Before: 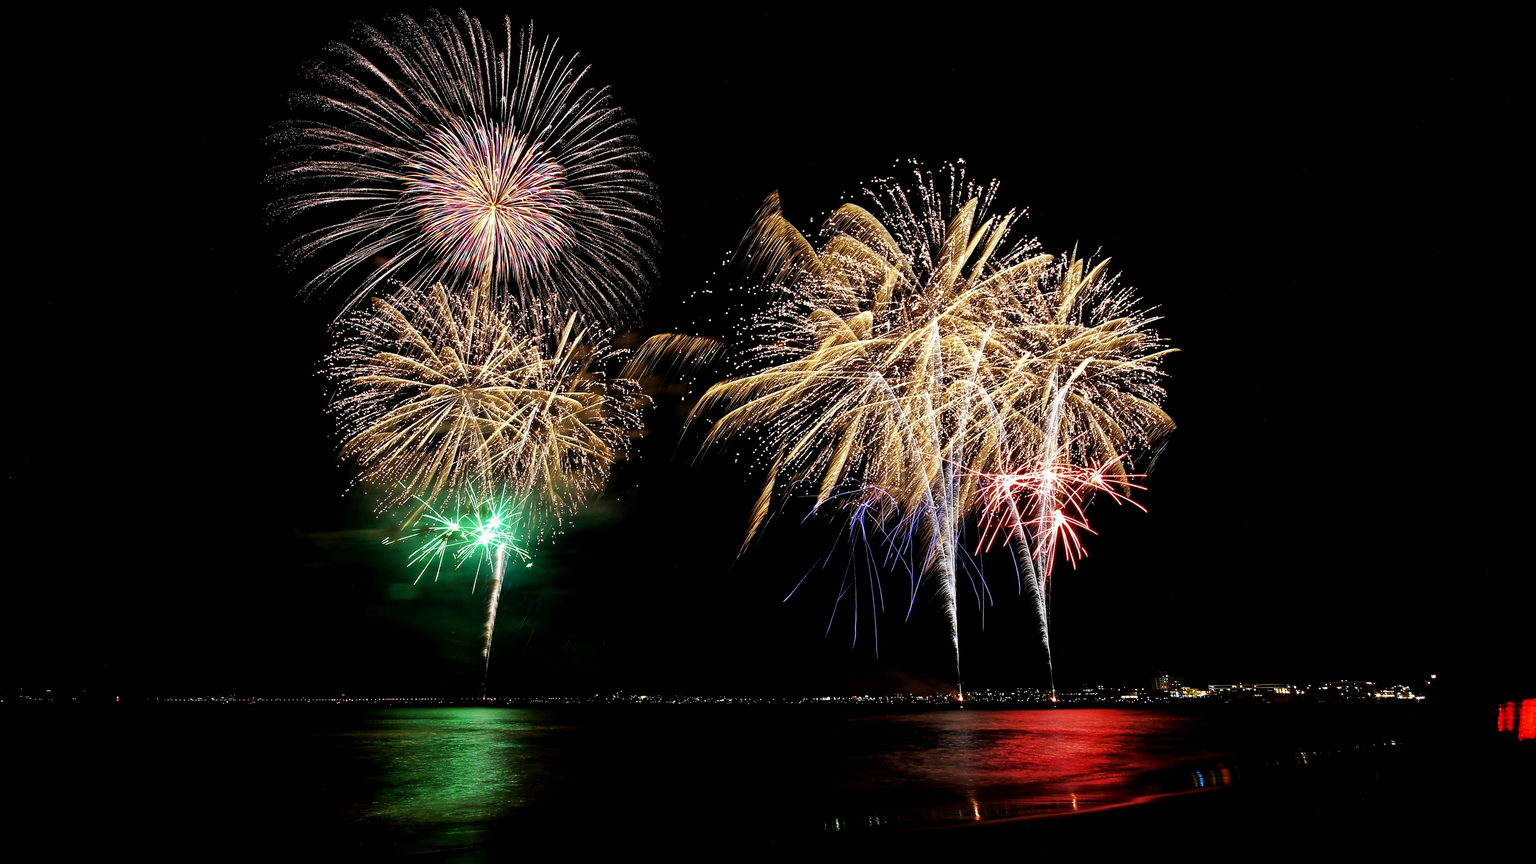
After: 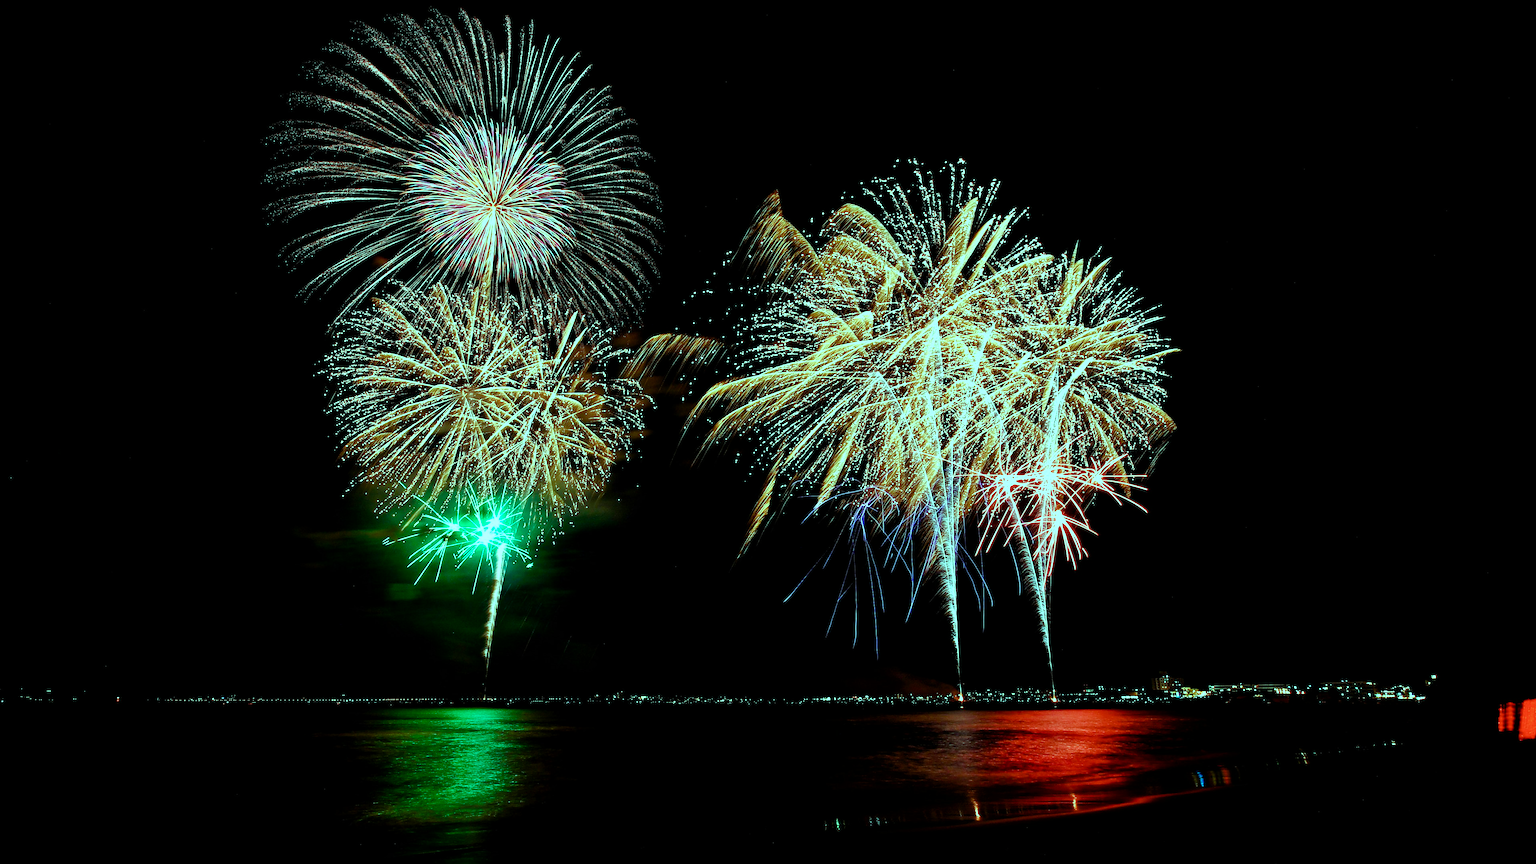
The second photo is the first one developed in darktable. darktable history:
color balance rgb: highlights gain › luminance 19.793%, highlights gain › chroma 13.126%, highlights gain › hue 171.53°, perceptual saturation grading › global saturation 20%, perceptual saturation grading › highlights -50.563%, perceptual saturation grading › shadows 31.039%, global vibrance 20%
